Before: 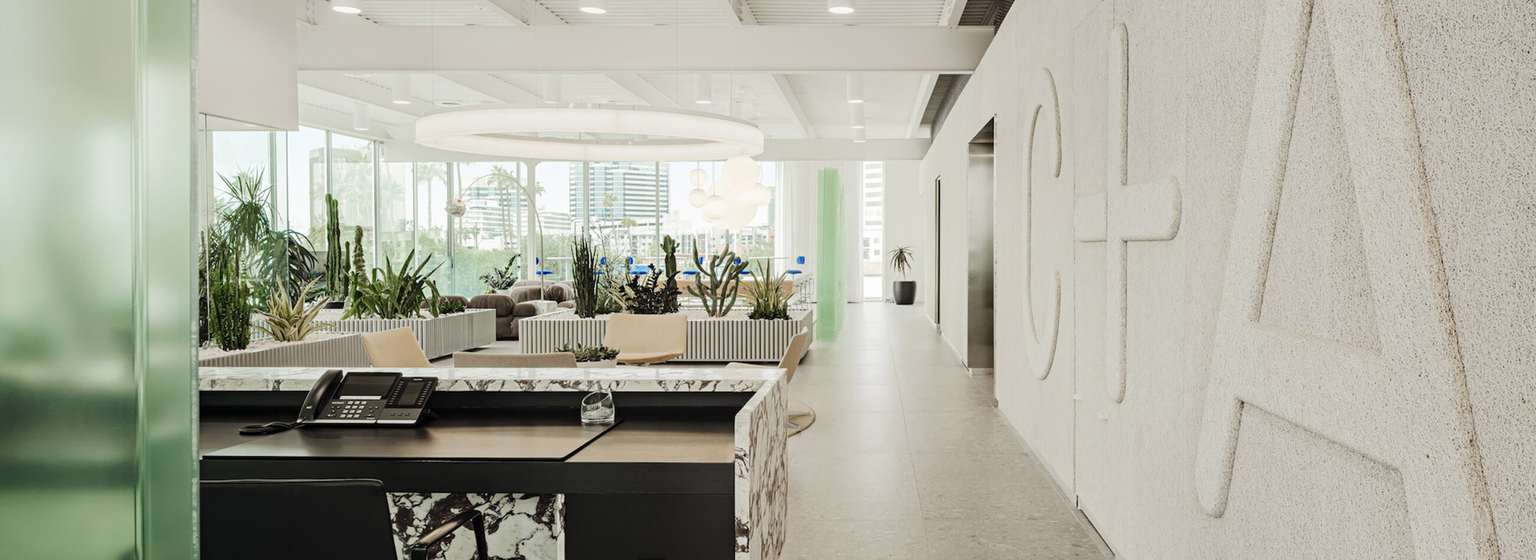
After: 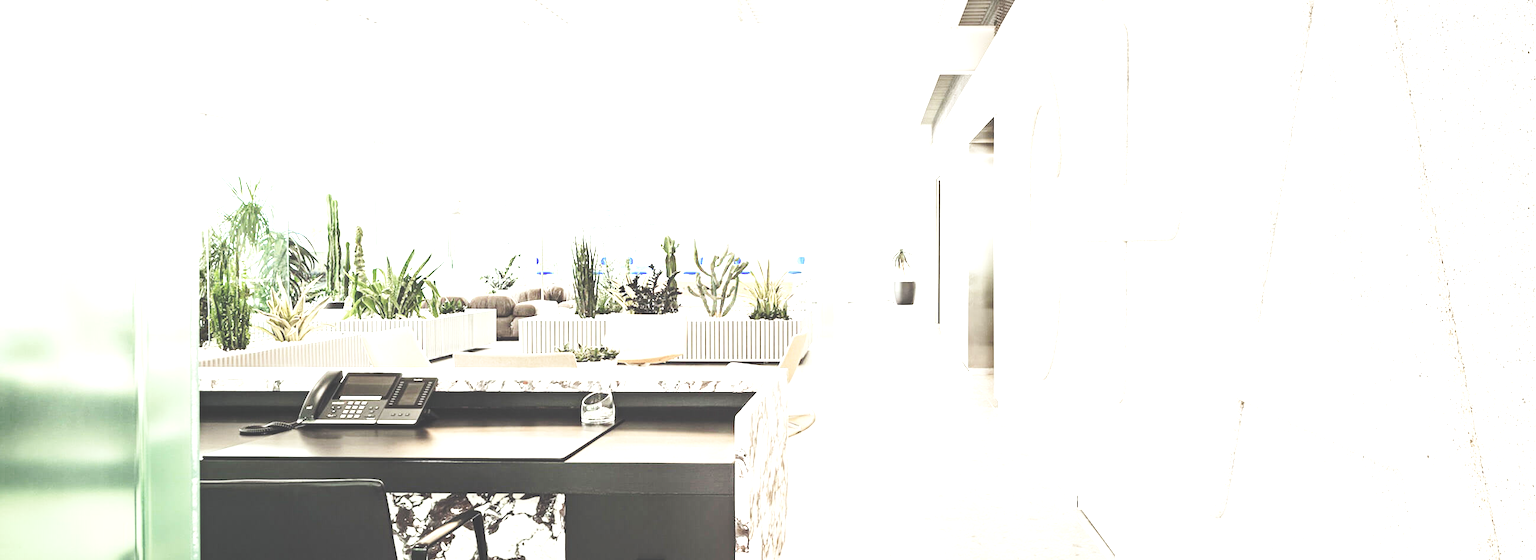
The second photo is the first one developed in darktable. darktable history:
tone equalizer: -8 EV -0.388 EV, -7 EV -0.399 EV, -6 EV -0.348 EV, -5 EV -0.186 EV, -3 EV 0.236 EV, -2 EV 0.35 EV, -1 EV 0.412 EV, +0 EV 0.438 EV, edges refinement/feathering 500, mask exposure compensation -1.57 EV, preserve details no
exposure: black level correction -0.023, exposure 1.396 EV, compensate exposure bias true, compensate highlight preservation false
base curve: curves: ch0 [(0, 0) (0.036, 0.025) (0.121, 0.166) (0.206, 0.329) (0.605, 0.79) (1, 1)], exposure shift 0.572, preserve colors none
